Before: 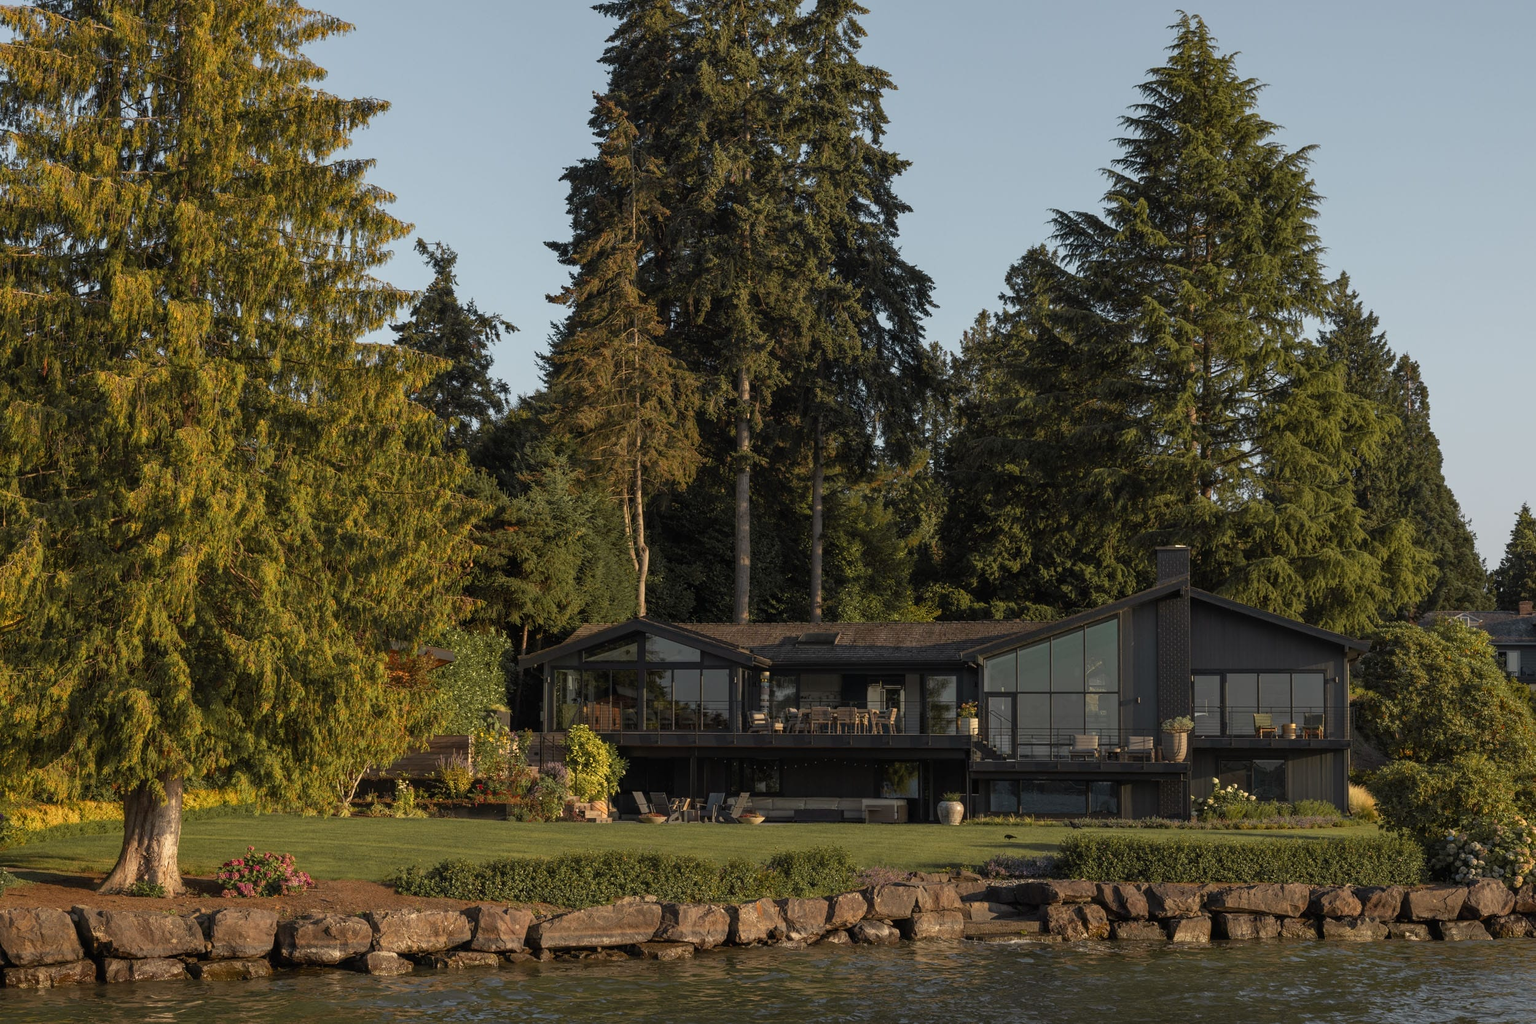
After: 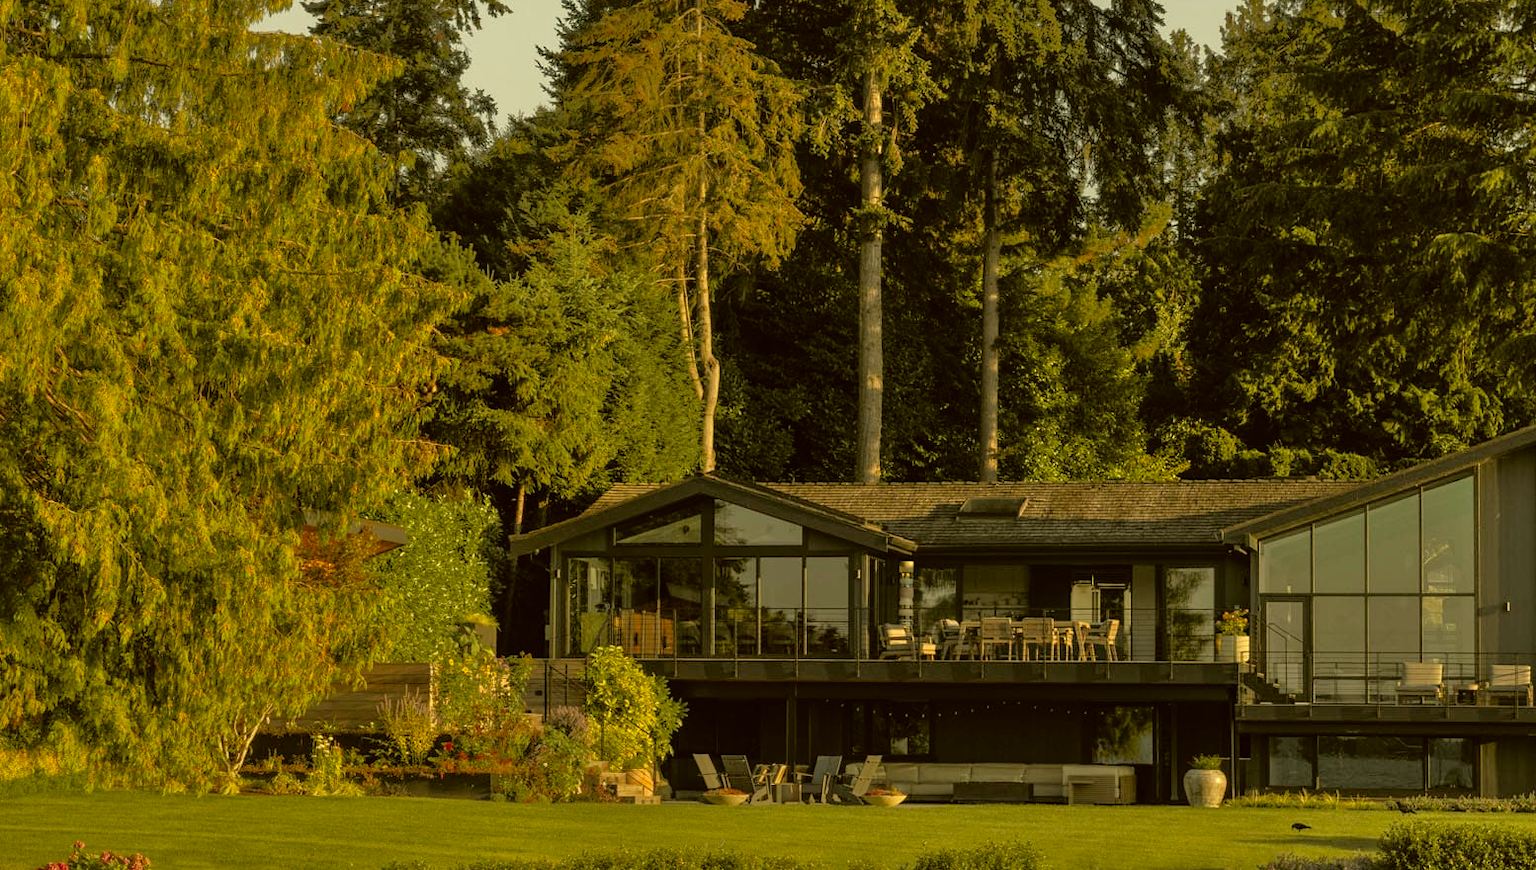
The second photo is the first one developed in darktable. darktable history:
tone equalizer: -8 EV -0.503 EV, -7 EV -0.307 EV, -6 EV -0.116 EV, -5 EV 0.437 EV, -4 EV 0.974 EV, -3 EV 0.81 EV, -2 EV -0.011 EV, -1 EV 0.131 EV, +0 EV -0.023 EV
crop: left 13.131%, top 31.603%, right 24.705%, bottom 15.531%
color correction: highlights a* 0.158, highlights b* 29.4, shadows a* -0.287, shadows b* 21.05
